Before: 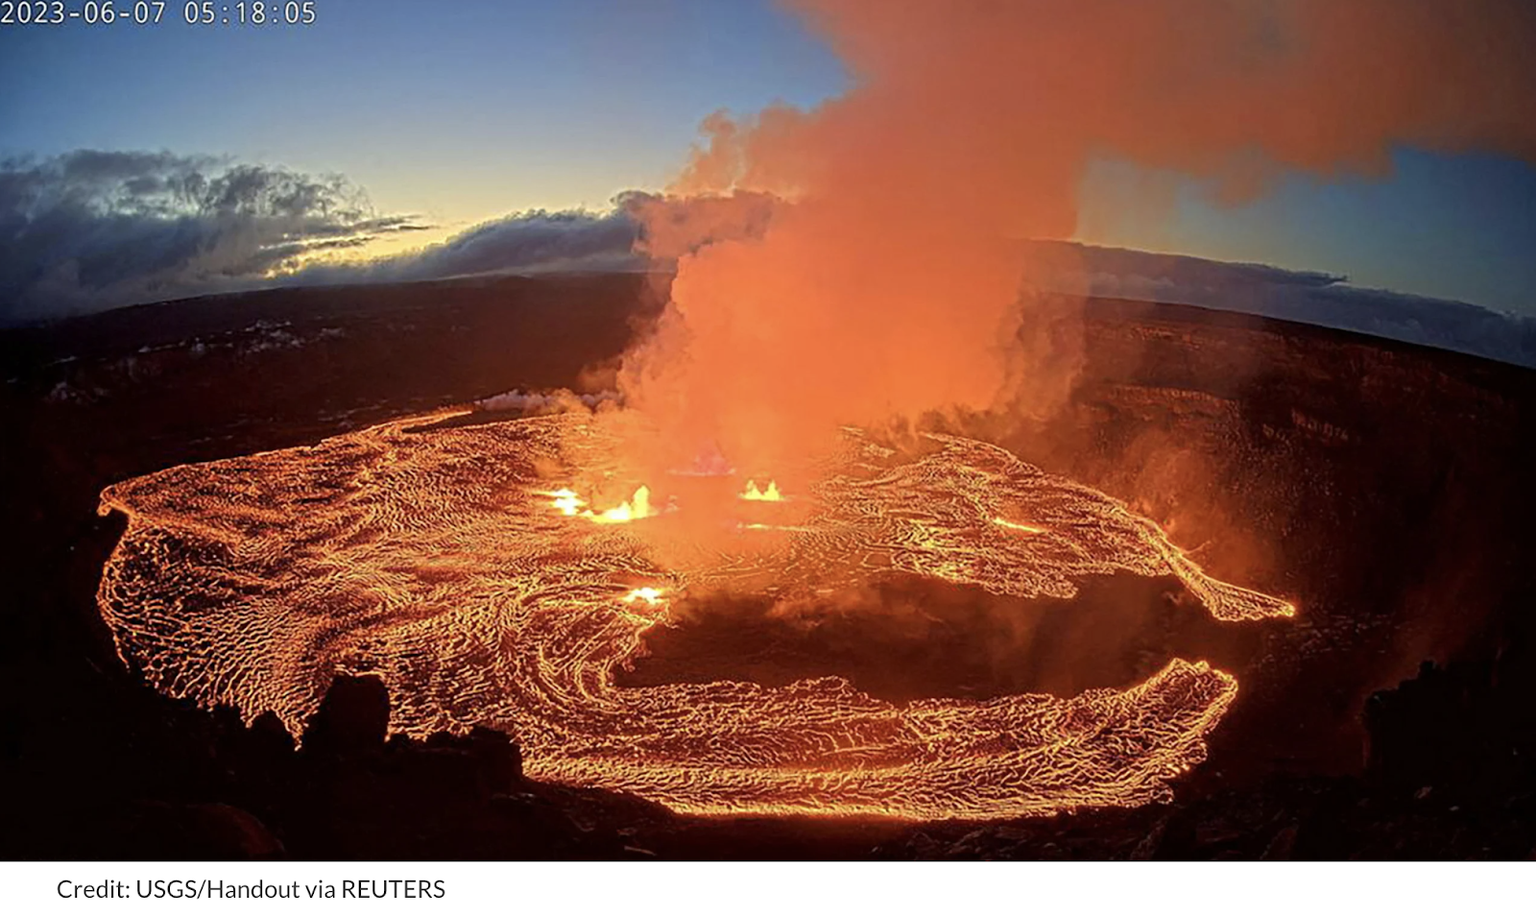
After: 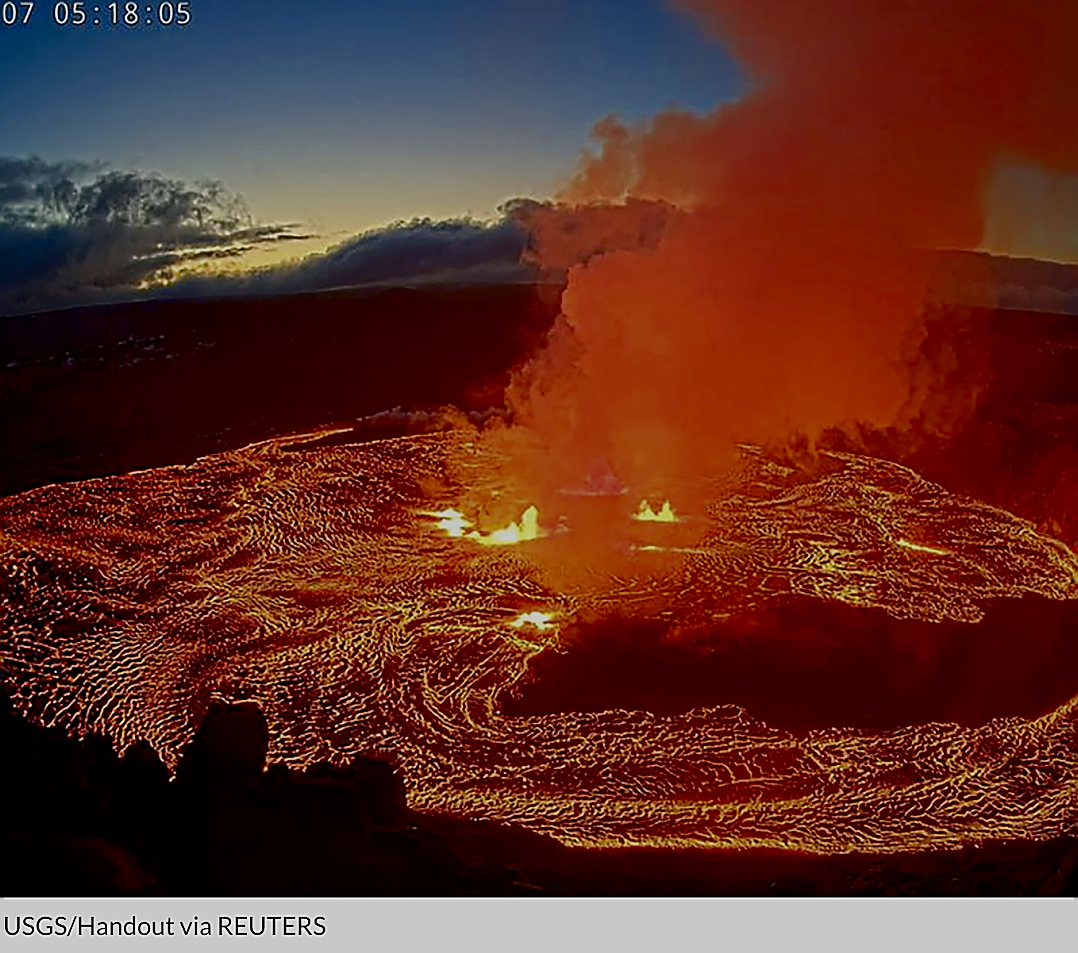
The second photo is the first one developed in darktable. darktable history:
contrast brightness saturation: contrast 0.091, brightness -0.607, saturation 0.171
sharpen: radius 1.375, amount 1.241, threshold 0.685
crop and rotate: left 8.66%, right 23.944%
filmic rgb: black relative exposure -6.63 EV, white relative exposure 4.74 EV, hardness 3.15, contrast 0.801, iterations of high-quality reconstruction 10, contrast in shadows safe
color balance rgb: shadows lift › chroma 1.021%, shadows lift › hue 216.71°, power › hue 71.59°, perceptual saturation grading › global saturation 0.735%, perceptual brilliance grading › global brilliance 17.183%
